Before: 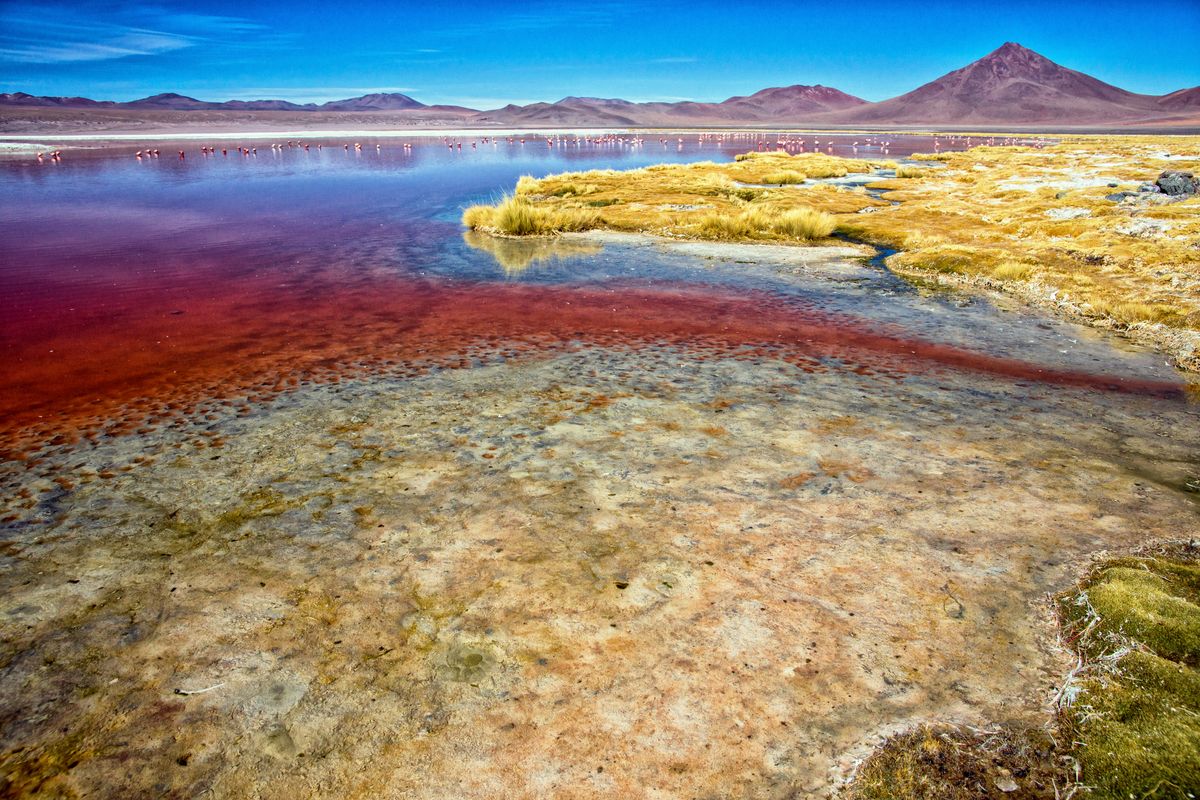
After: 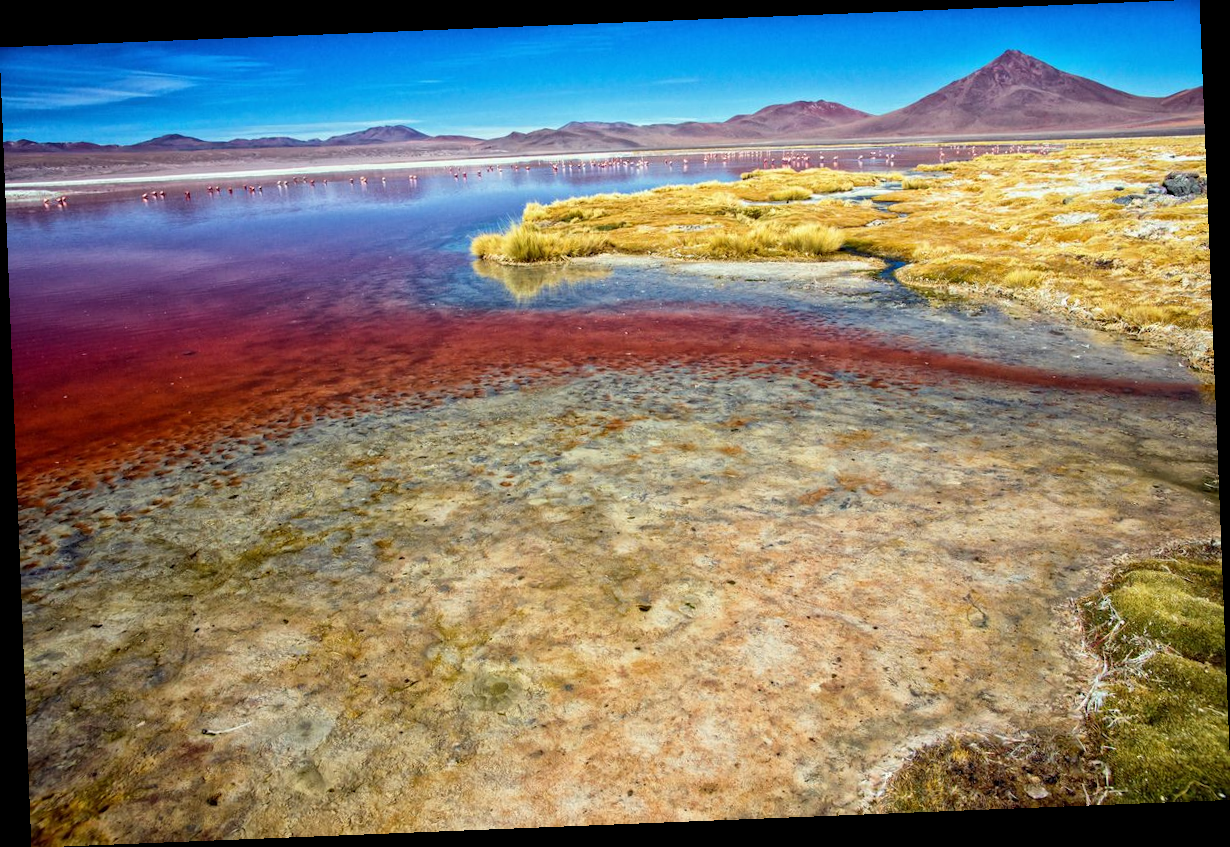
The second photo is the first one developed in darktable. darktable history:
rotate and perspective: rotation -2.29°, automatic cropping off
white balance: red 1, blue 1
